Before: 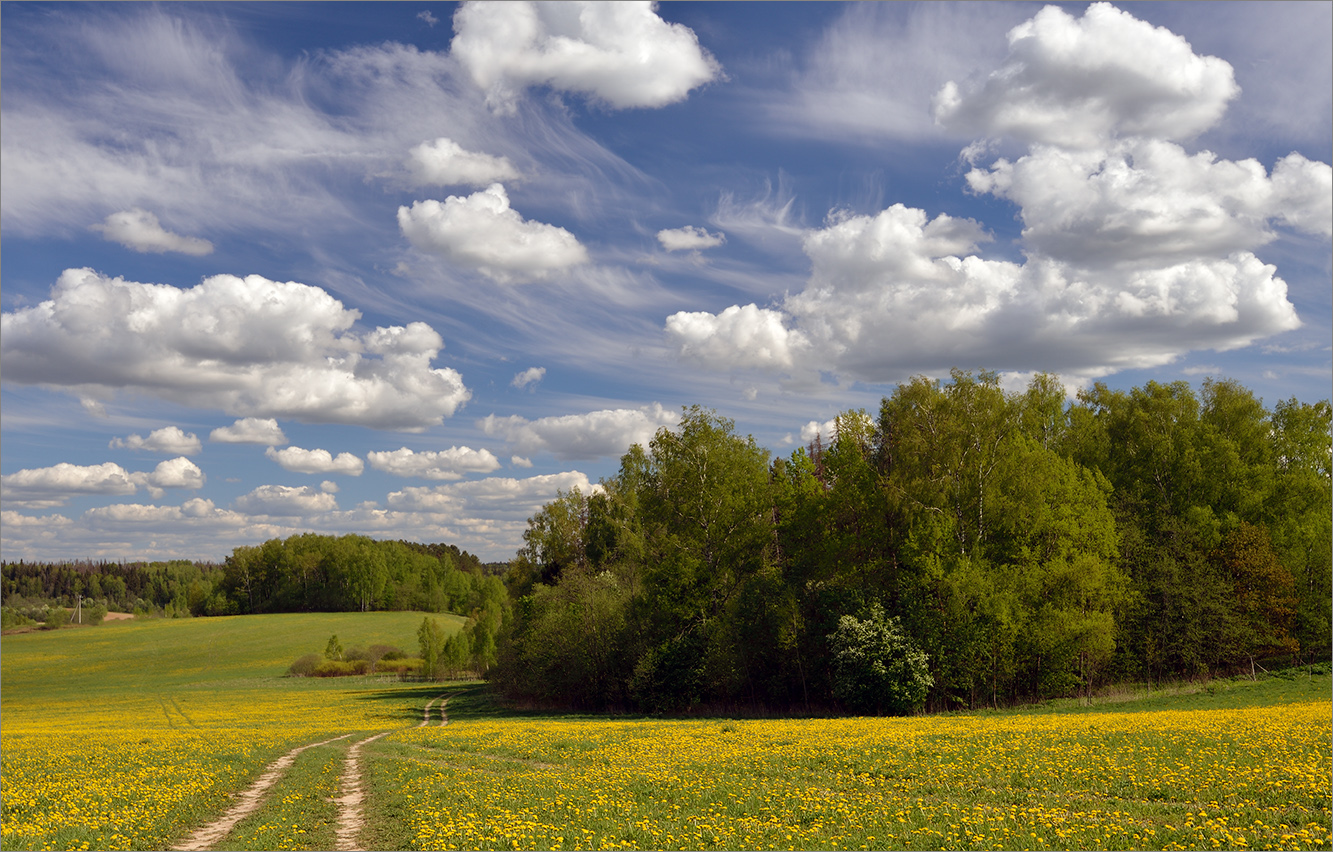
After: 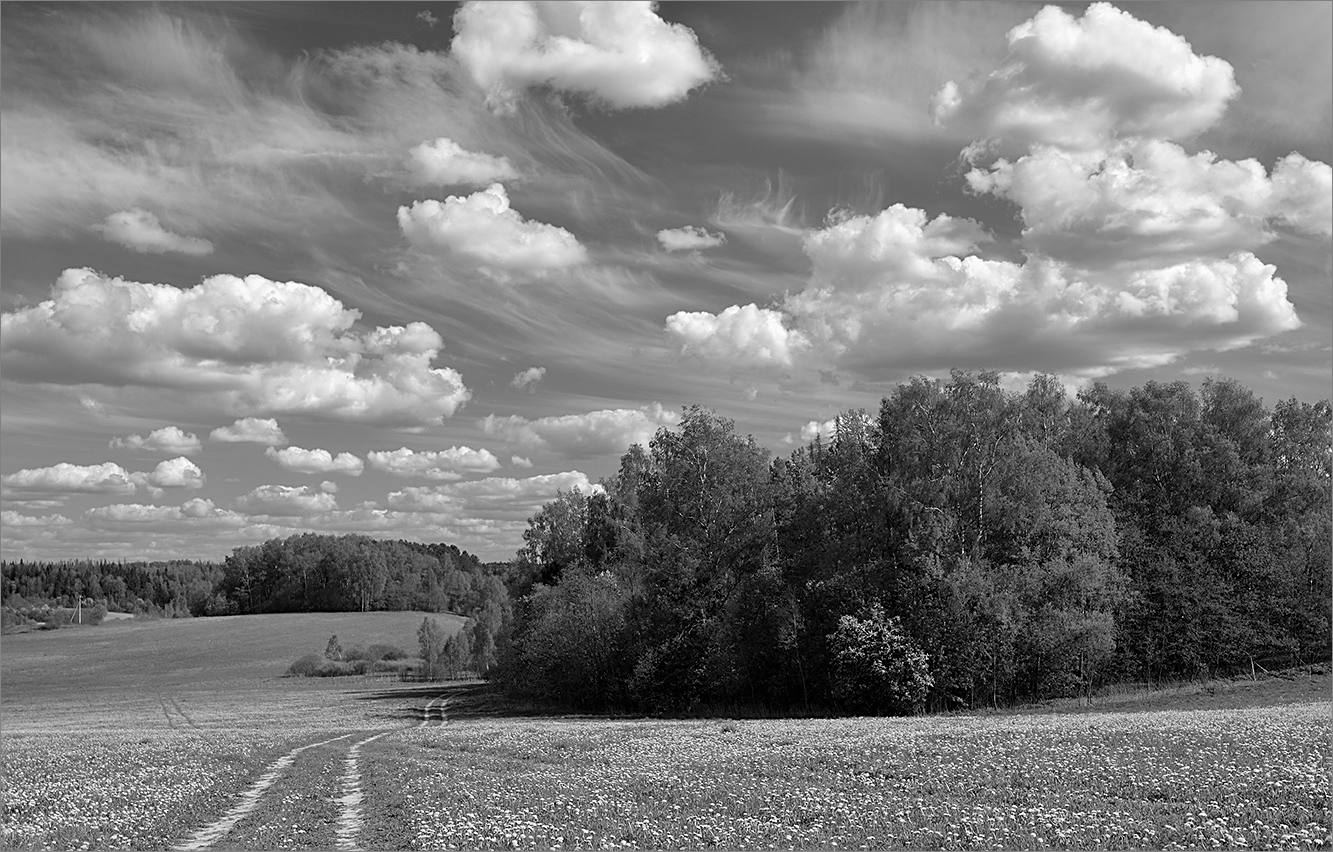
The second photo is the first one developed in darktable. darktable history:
sharpen: on, module defaults
monochrome: a -6.99, b 35.61, size 1.4
